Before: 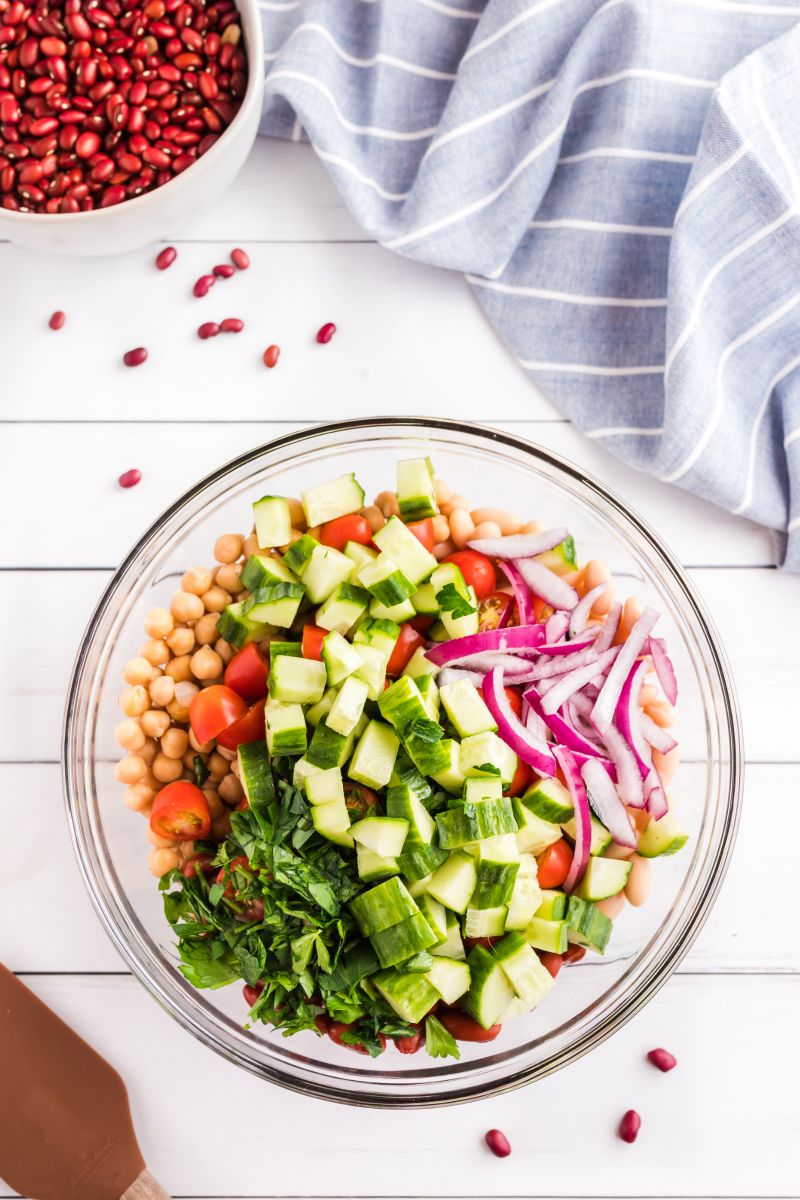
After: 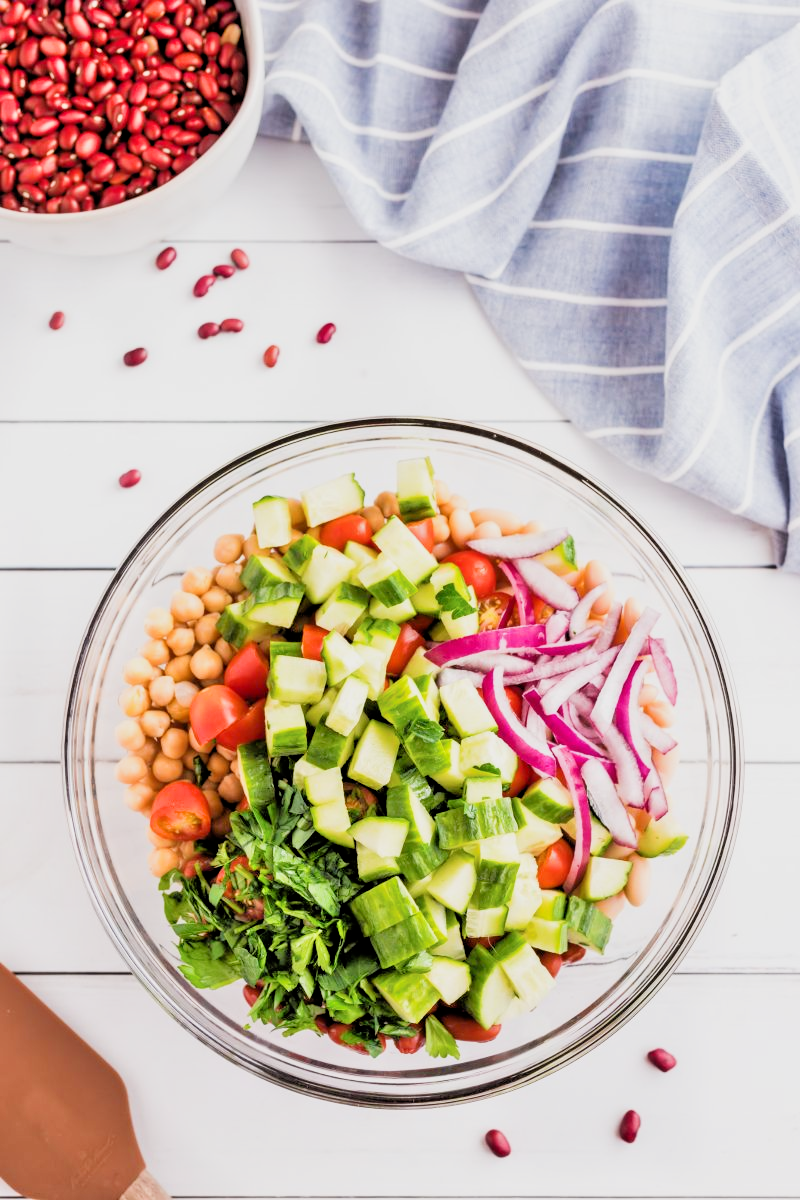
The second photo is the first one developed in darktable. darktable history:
filmic rgb: black relative exposure -5 EV, white relative exposure 3.5 EV, hardness 3.19, contrast 1.3, highlights saturation mix -50%
tone equalizer: -7 EV 0.15 EV, -6 EV 0.6 EV, -5 EV 1.15 EV, -4 EV 1.33 EV, -3 EV 1.15 EV, -2 EV 0.6 EV, -1 EV 0.15 EV, mask exposure compensation -0.5 EV
